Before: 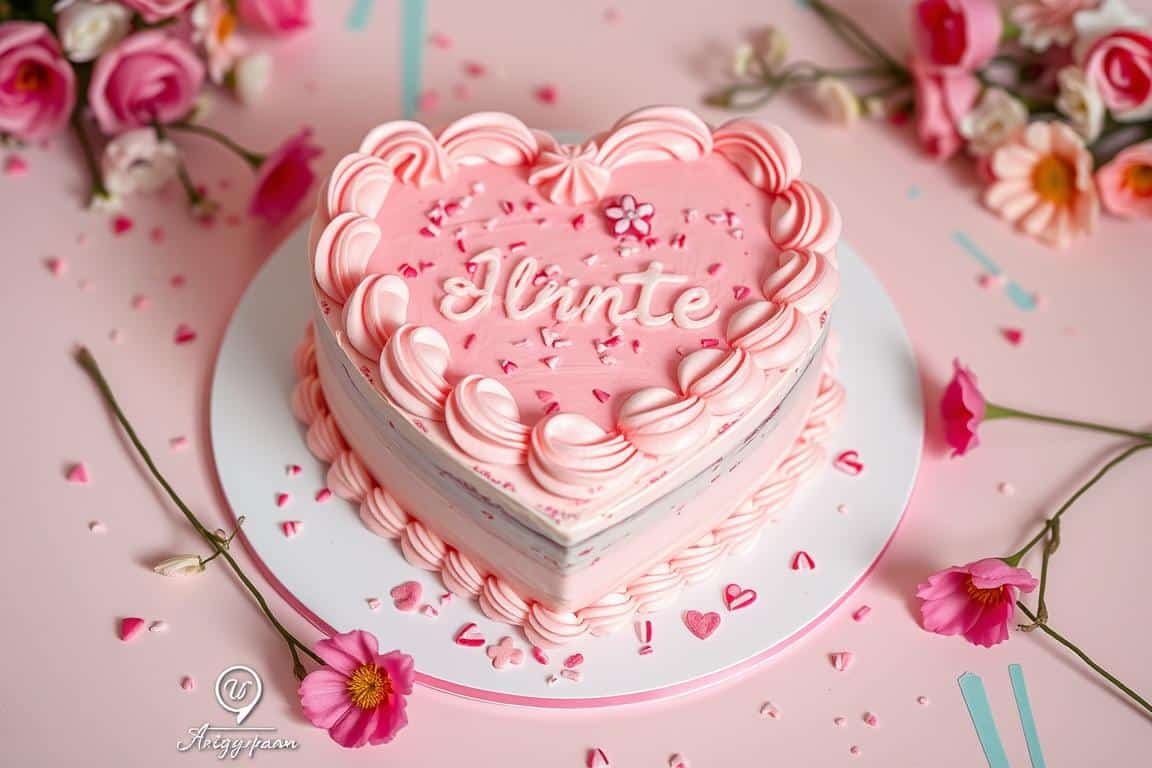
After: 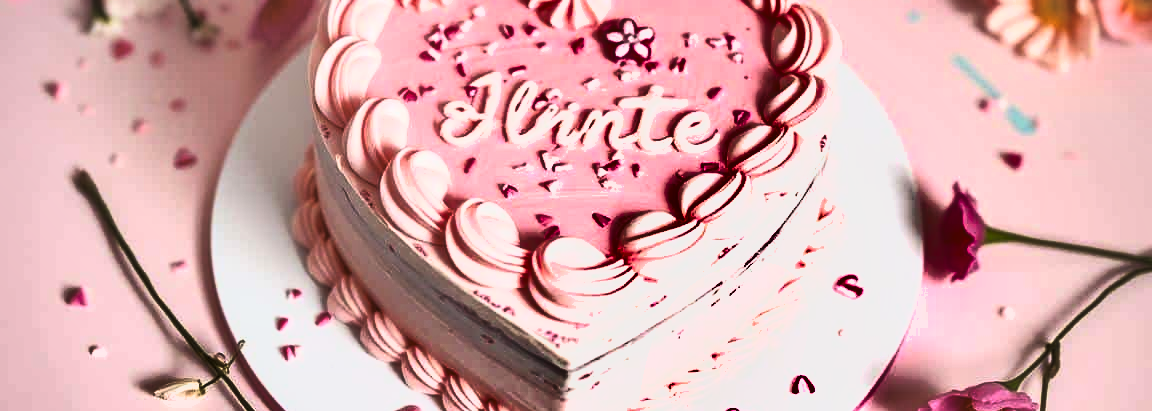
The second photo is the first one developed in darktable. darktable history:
crop and rotate: top 23.043%, bottom 23.437%
levels: levels [0, 0.618, 1]
global tonemap: drago (0.7, 100)
contrast brightness saturation: contrast 0.15, brightness 0.05
exposure: black level correction 0, exposure 0.7 EV, compensate exposure bias true, compensate highlight preservation false
shadows and highlights: white point adjustment 0.1, highlights -70, soften with gaussian
tone equalizer: on, module defaults
